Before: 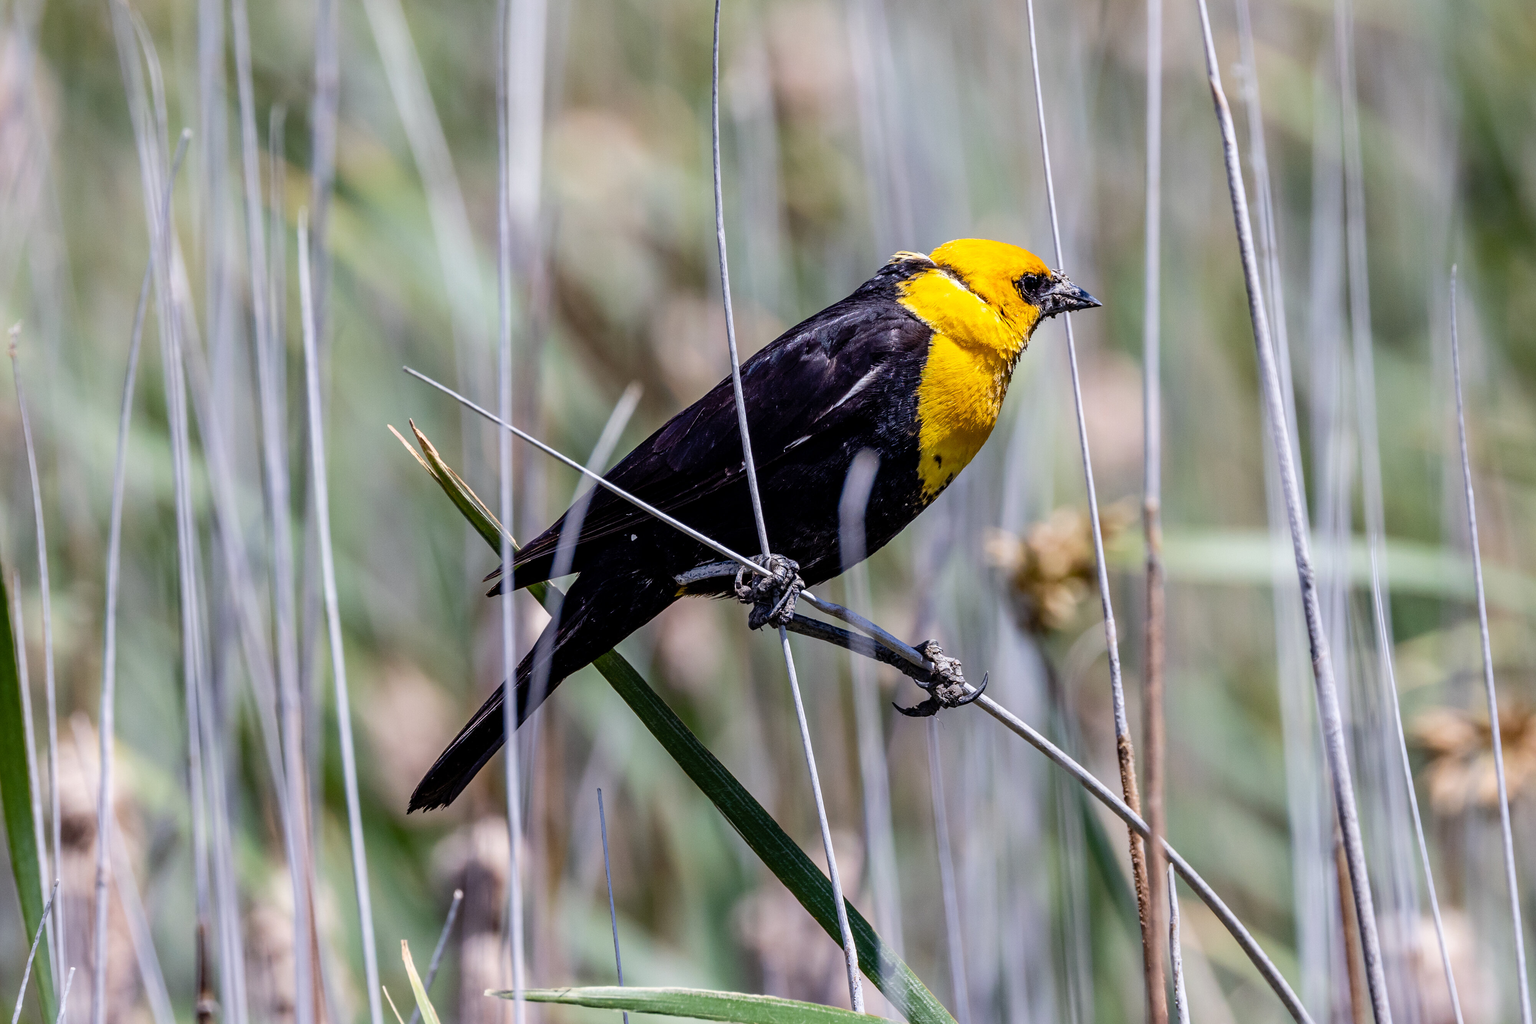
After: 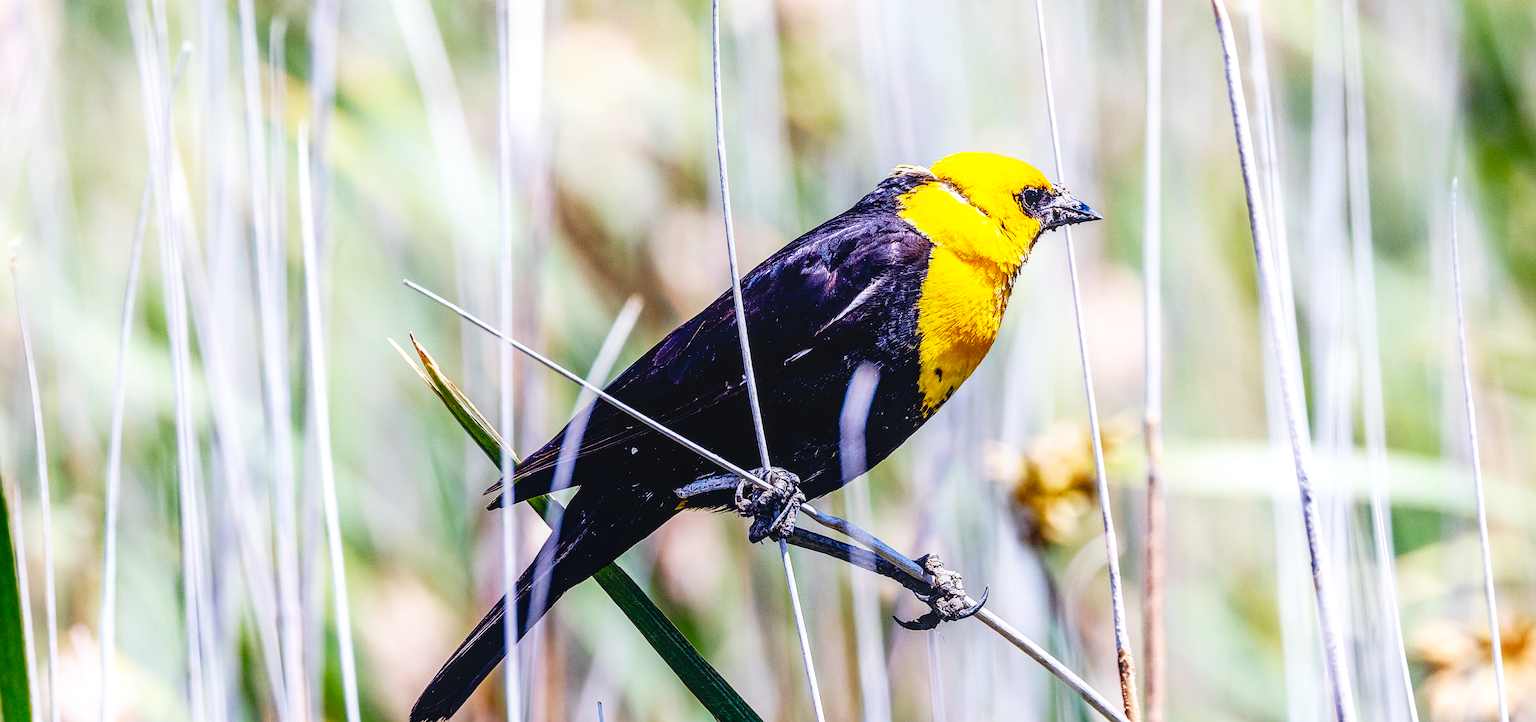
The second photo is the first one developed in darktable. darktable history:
crop and rotate: top 8.518%, bottom 20.902%
color balance rgb: global offset › chroma 0.054%, global offset › hue 253.3°, perceptual saturation grading › global saturation 30.108%
sharpen: on, module defaults
local contrast: on, module defaults
tone equalizer: edges refinement/feathering 500, mask exposure compensation -1.57 EV, preserve details no
contrast equalizer: octaves 7, y [[0.46, 0.454, 0.451, 0.451, 0.455, 0.46], [0.5 ×6], [0.5 ×6], [0 ×6], [0 ×6]]
base curve: curves: ch0 [(0, 0) (0.007, 0.004) (0.027, 0.03) (0.046, 0.07) (0.207, 0.54) (0.442, 0.872) (0.673, 0.972) (1, 1)], preserve colors none
